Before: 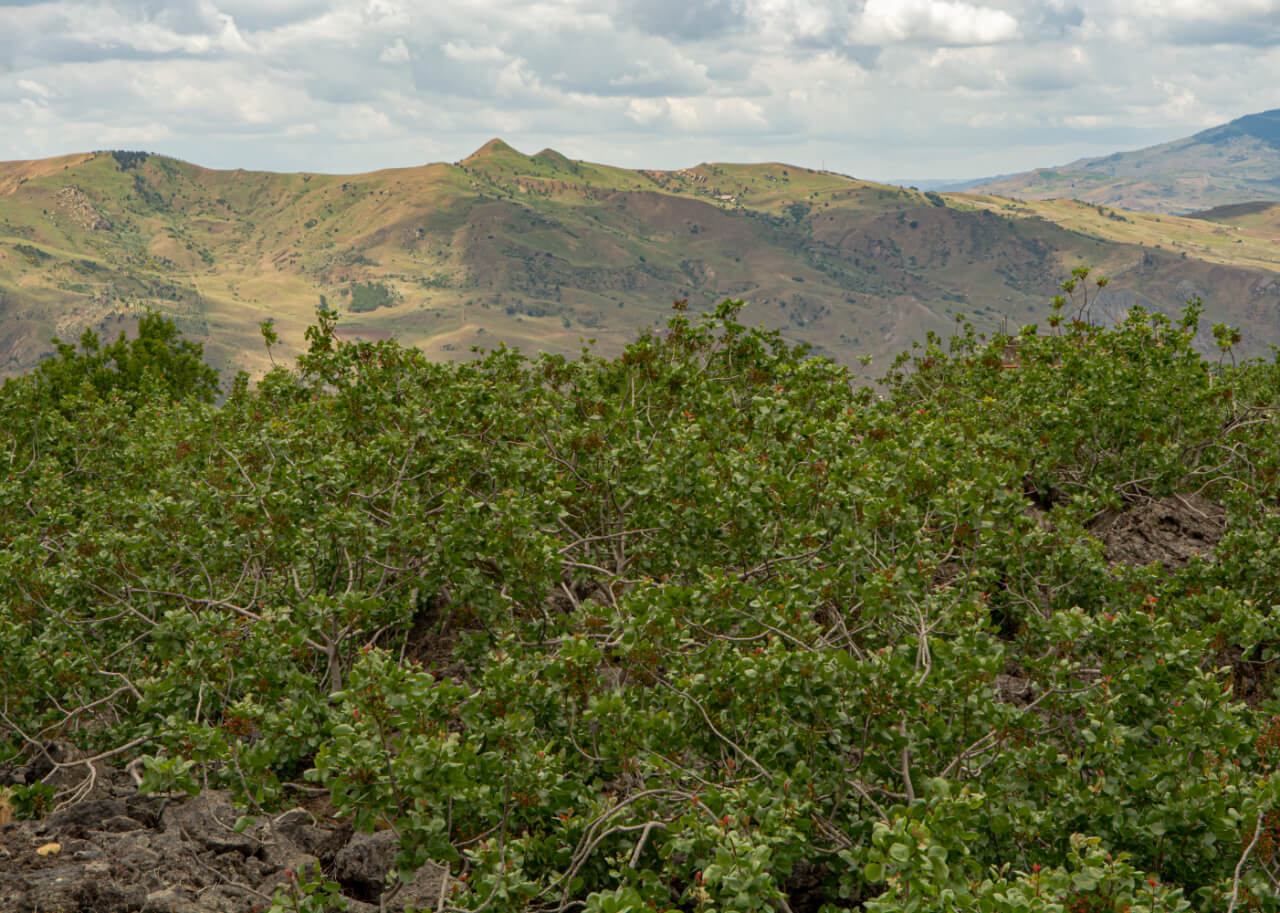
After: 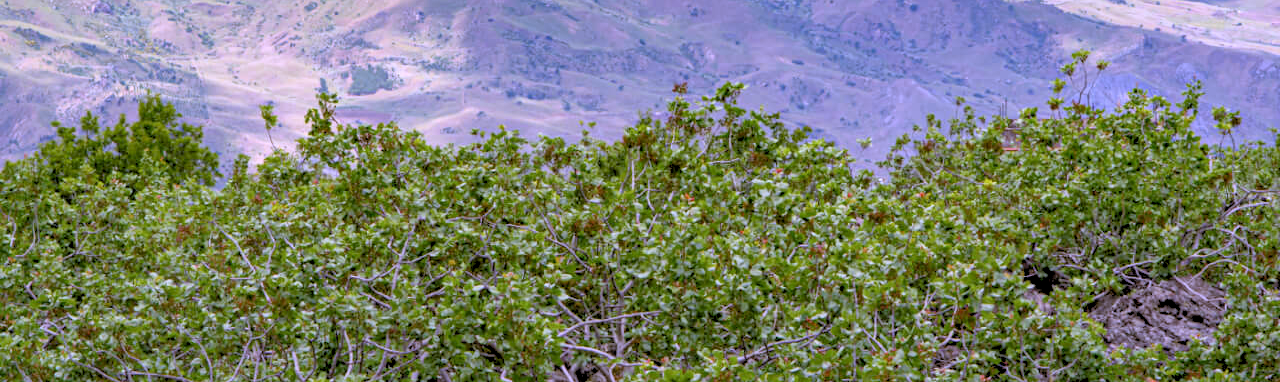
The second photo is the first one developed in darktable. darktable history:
crop and rotate: top 23.84%, bottom 34.294%
exposure: black level correction 0.001, exposure 0.5 EV, compensate exposure bias true, compensate highlight preservation false
shadows and highlights: shadows -12.5, white point adjustment 4, highlights 28.33
white balance: red 0.98, blue 1.61
local contrast: mode bilateral grid, contrast 20, coarseness 50, detail 130%, midtone range 0.2
rgb levels: preserve colors sum RGB, levels [[0.038, 0.433, 0.934], [0, 0.5, 1], [0, 0.5, 1]]
